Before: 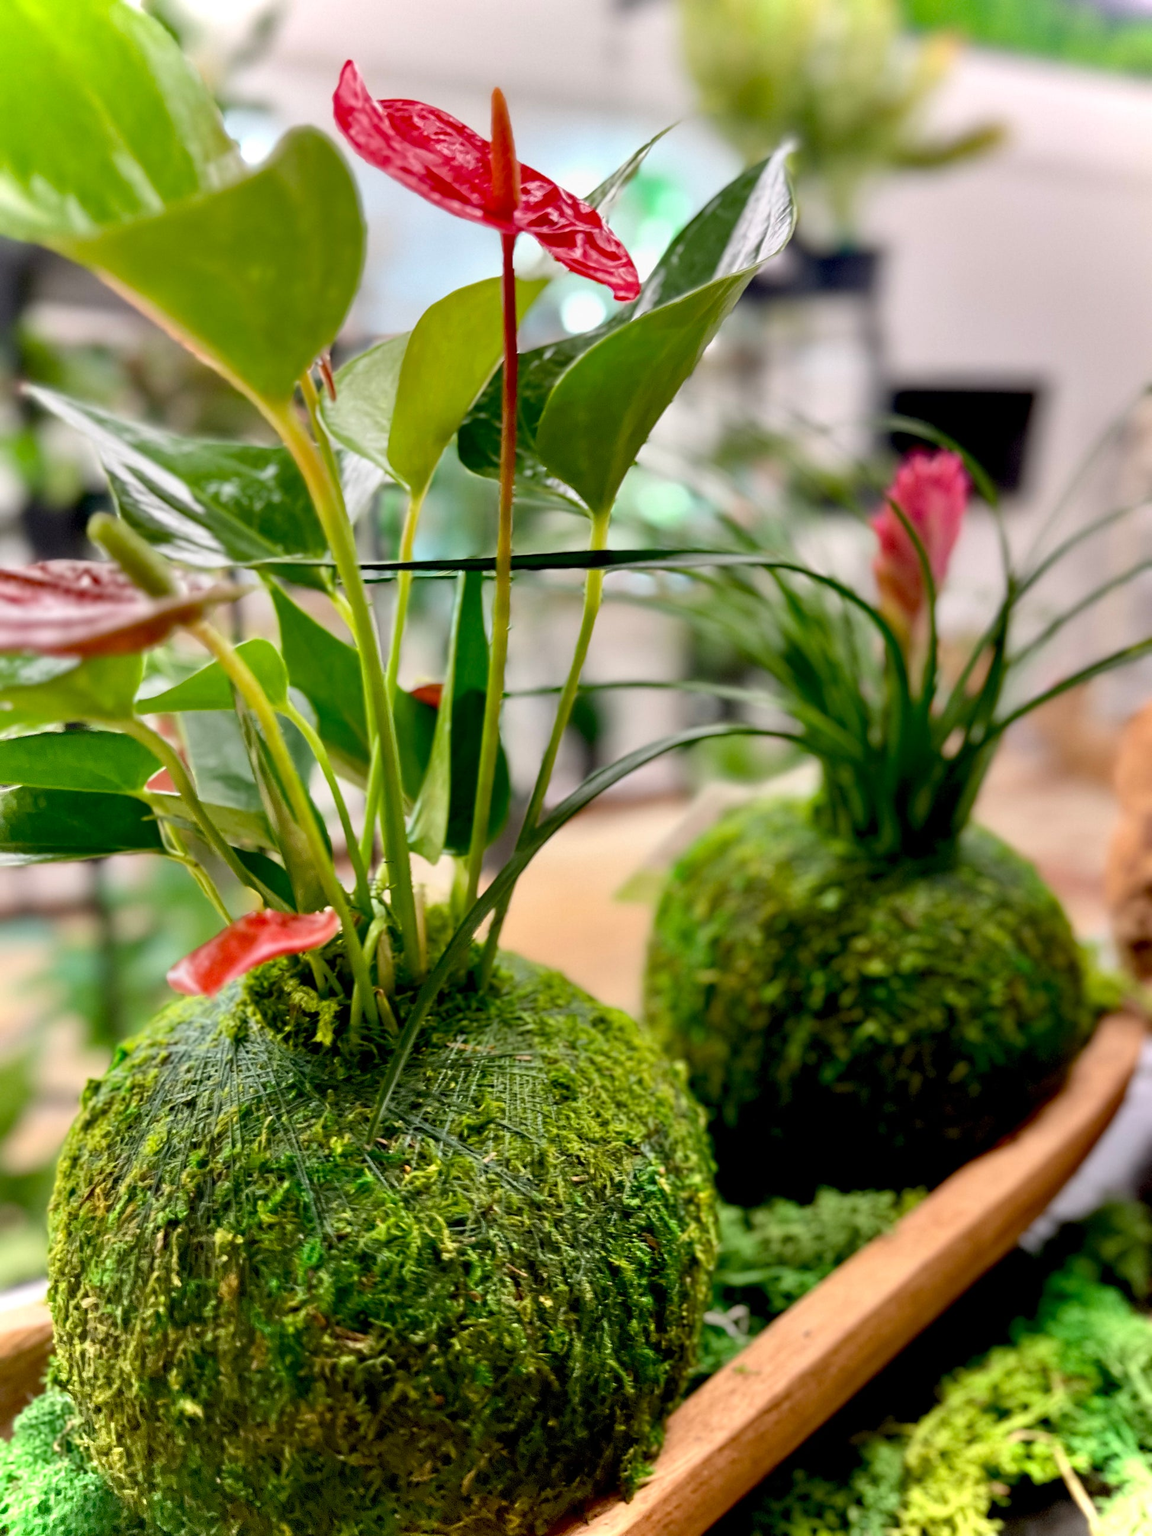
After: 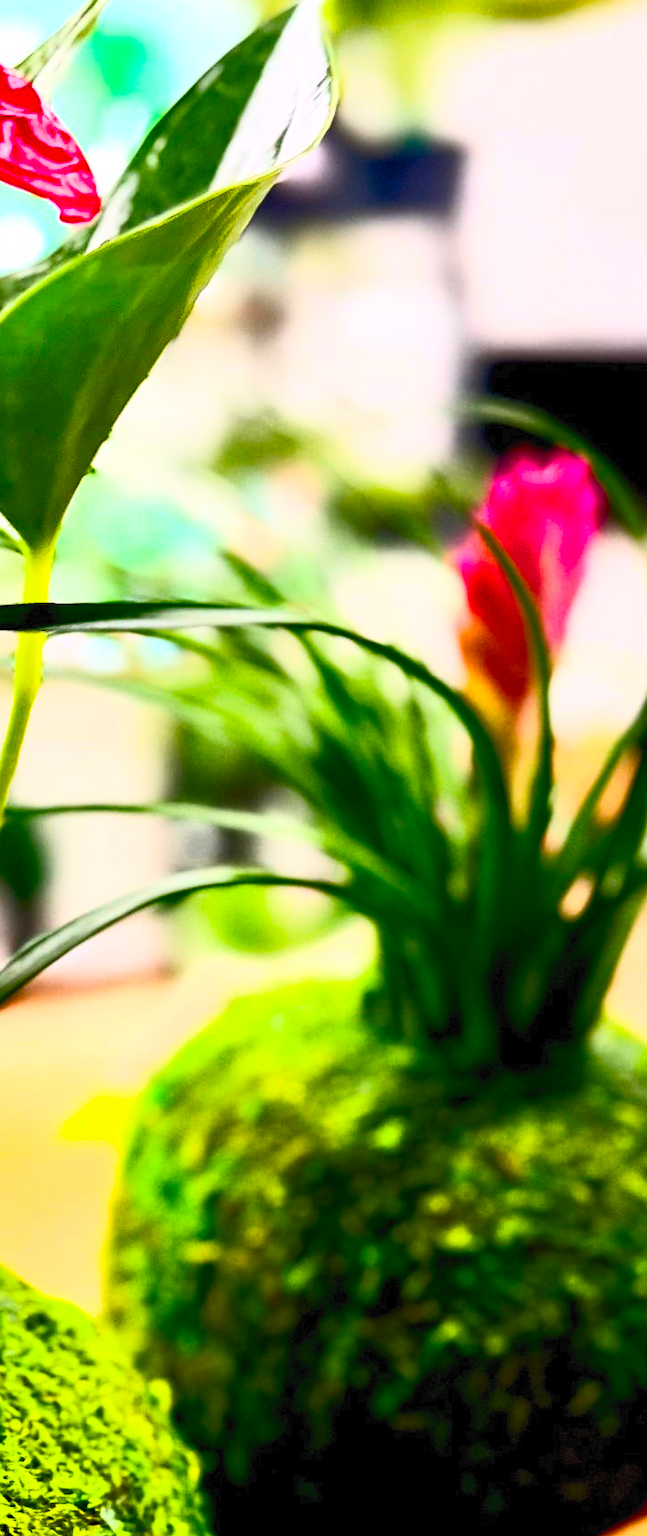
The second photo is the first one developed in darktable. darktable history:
sharpen: radius 1.458, amount 0.398, threshold 1.271
contrast brightness saturation: contrast 0.83, brightness 0.59, saturation 0.59
color balance rgb: perceptual saturation grading › global saturation 25%, global vibrance 20%
shadows and highlights: shadows 25, highlights -25
crop and rotate: left 49.936%, top 10.094%, right 13.136%, bottom 24.256%
